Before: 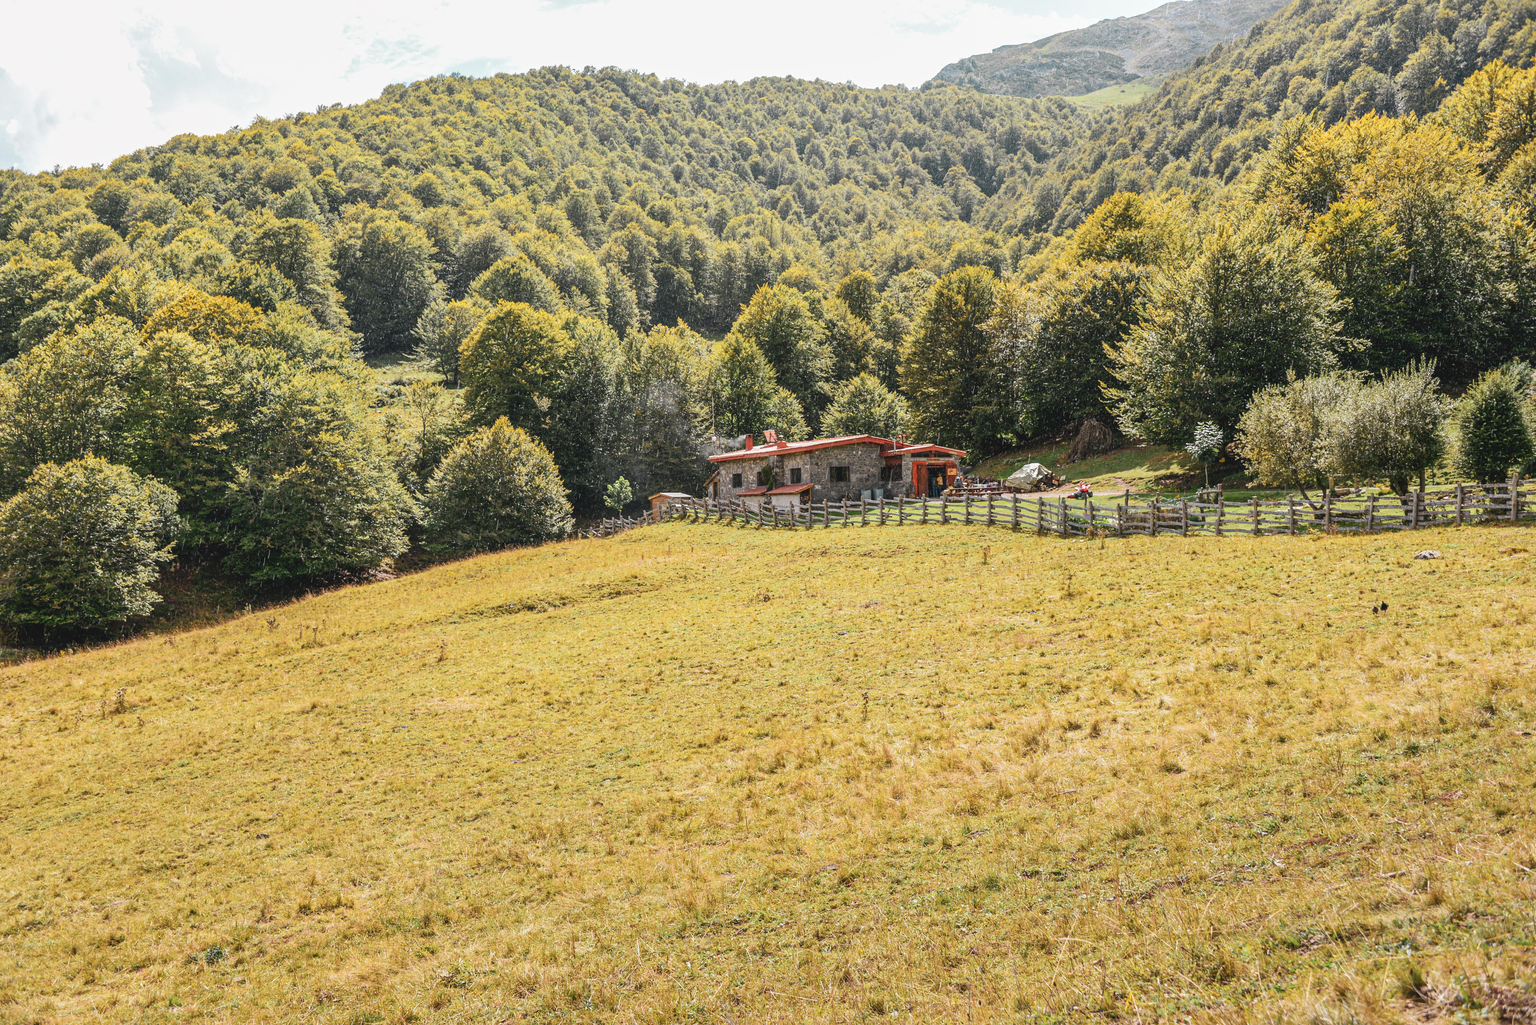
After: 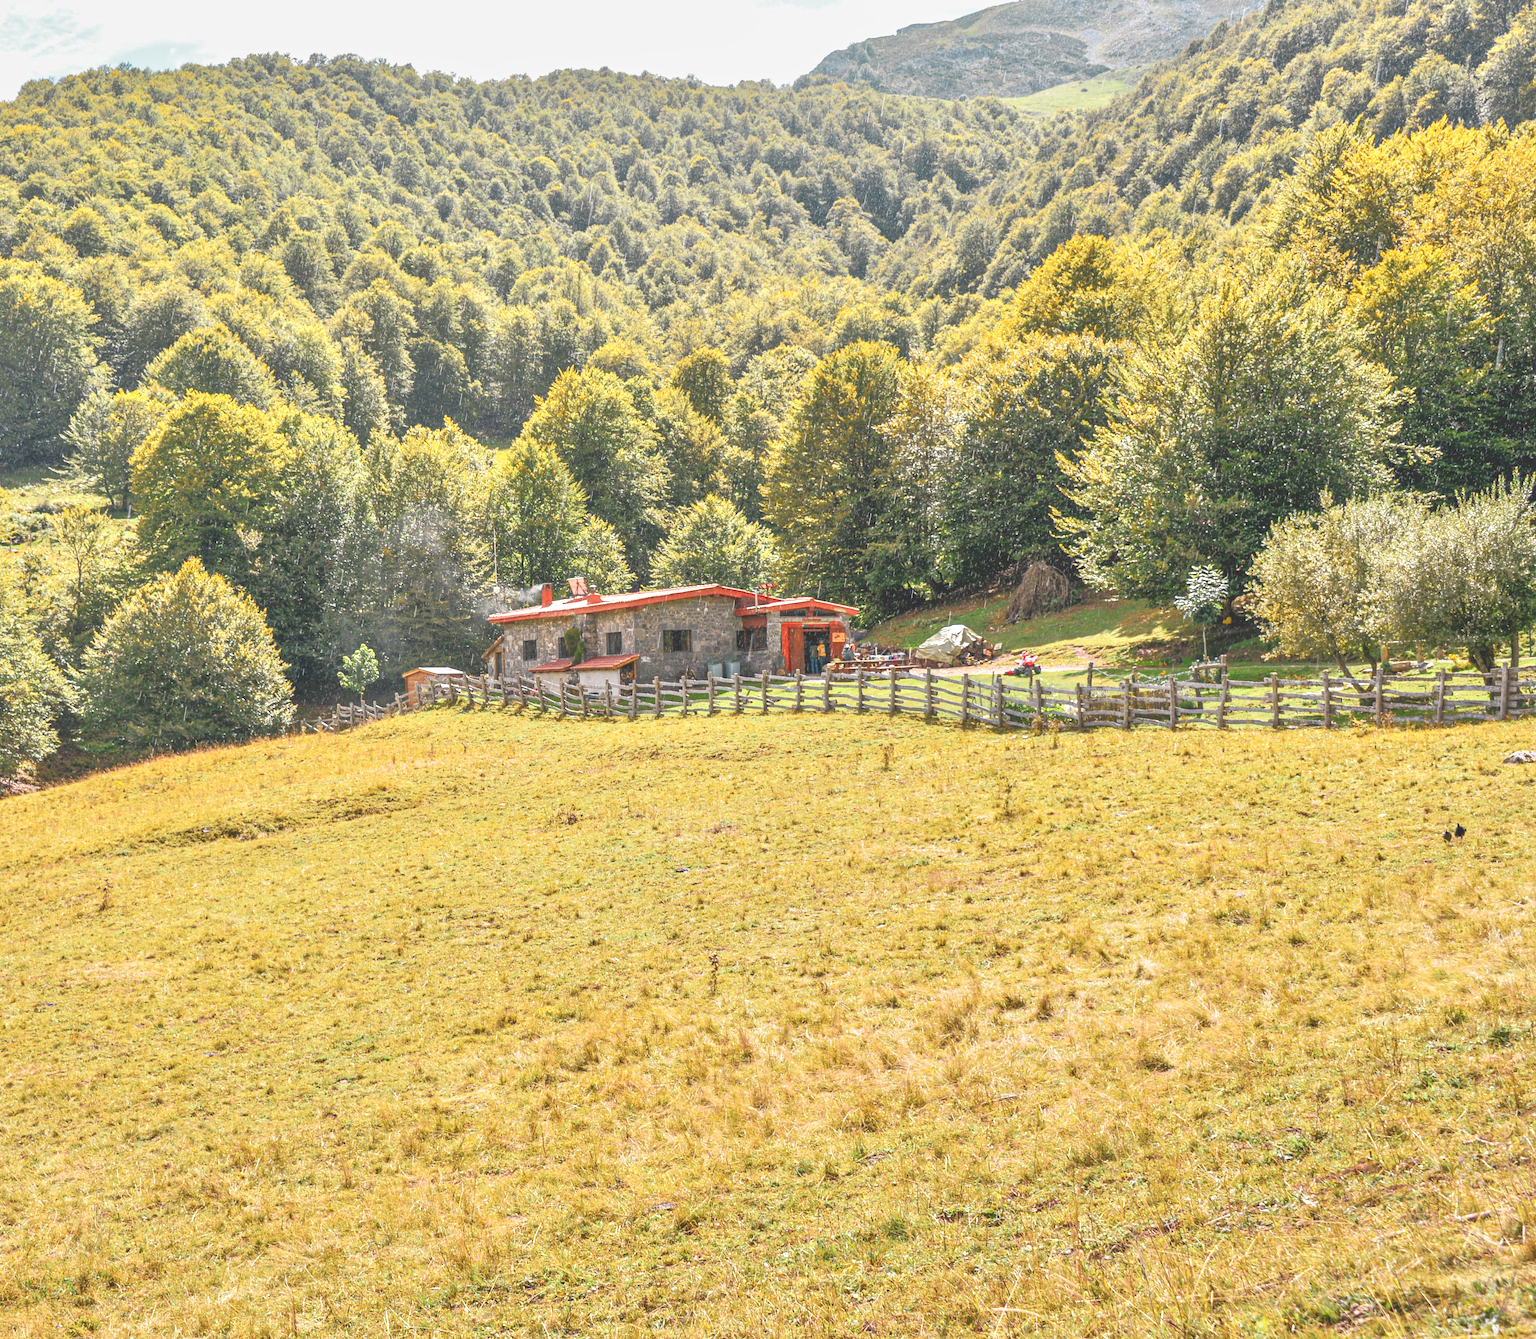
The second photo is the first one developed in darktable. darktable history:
crop and rotate: left 24.034%, top 2.838%, right 6.406%, bottom 6.299%
tone equalizer: -8 EV 2 EV, -7 EV 2 EV, -6 EV 2 EV, -5 EV 2 EV, -4 EV 2 EV, -3 EV 1.5 EV, -2 EV 1 EV, -1 EV 0.5 EV
